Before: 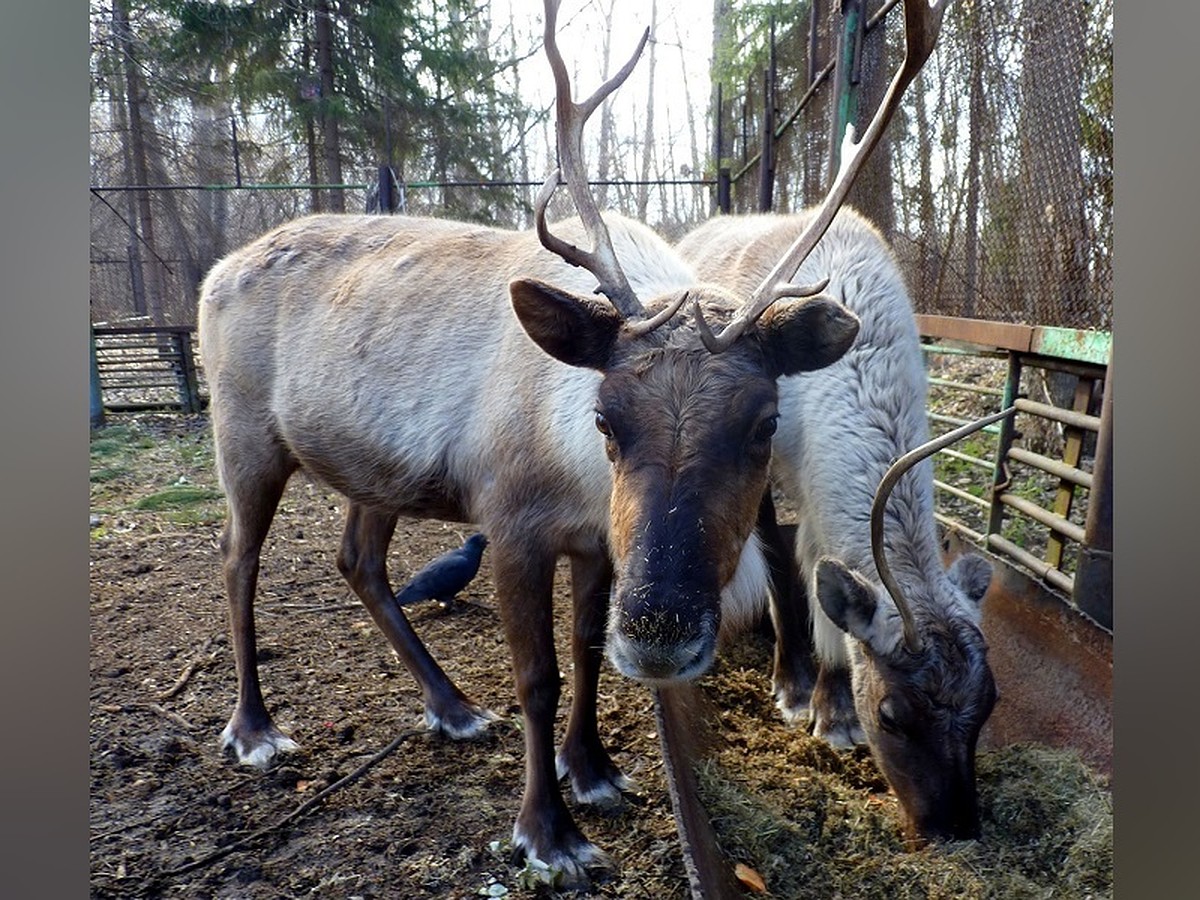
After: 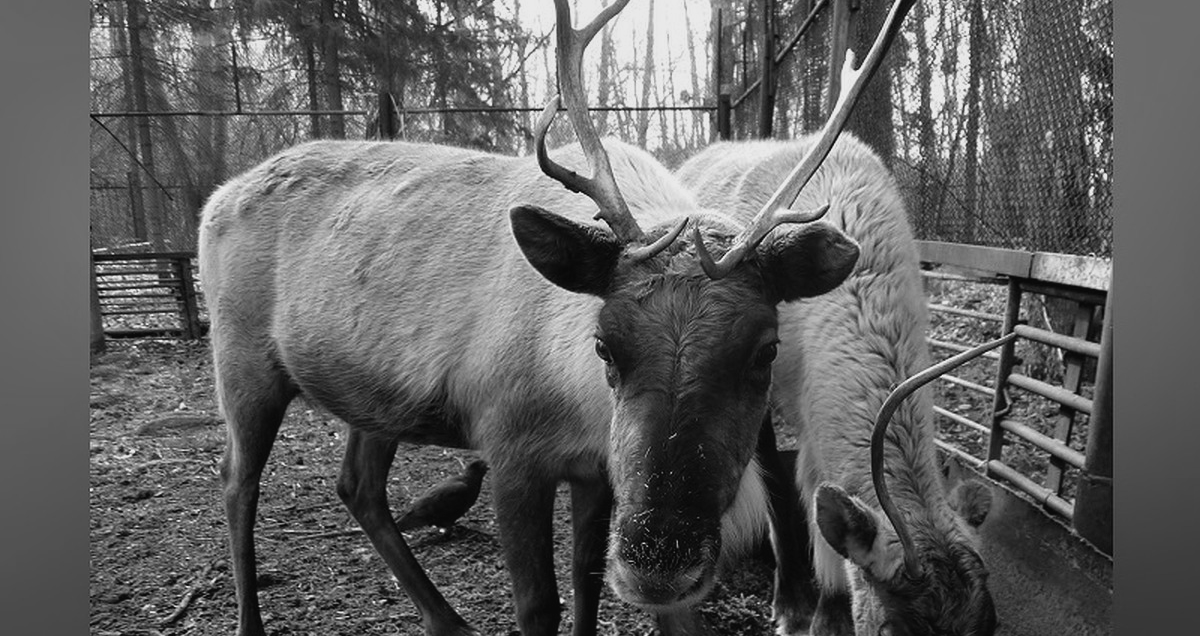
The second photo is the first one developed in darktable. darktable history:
crop and rotate: top 8.293%, bottom 20.996%
color calibration: x 0.38, y 0.391, temperature 4086.74 K
color balance rgb: shadows lift › luminance -10%, shadows lift › chroma 1%, shadows lift › hue 113°, power › luminance -15%, highlights gain › chroma 0.2%, highlights gain › hue 333°, global offset › luminance 0.5%, perceptual saturation grading › global saturation 20%, perceptual saturation grading › highlights -50%, perceptual saturation grading › shadows 25%, contrast -10%
monochrome: a -11.7, b 1.62, size 0.5, highlights 0.38
